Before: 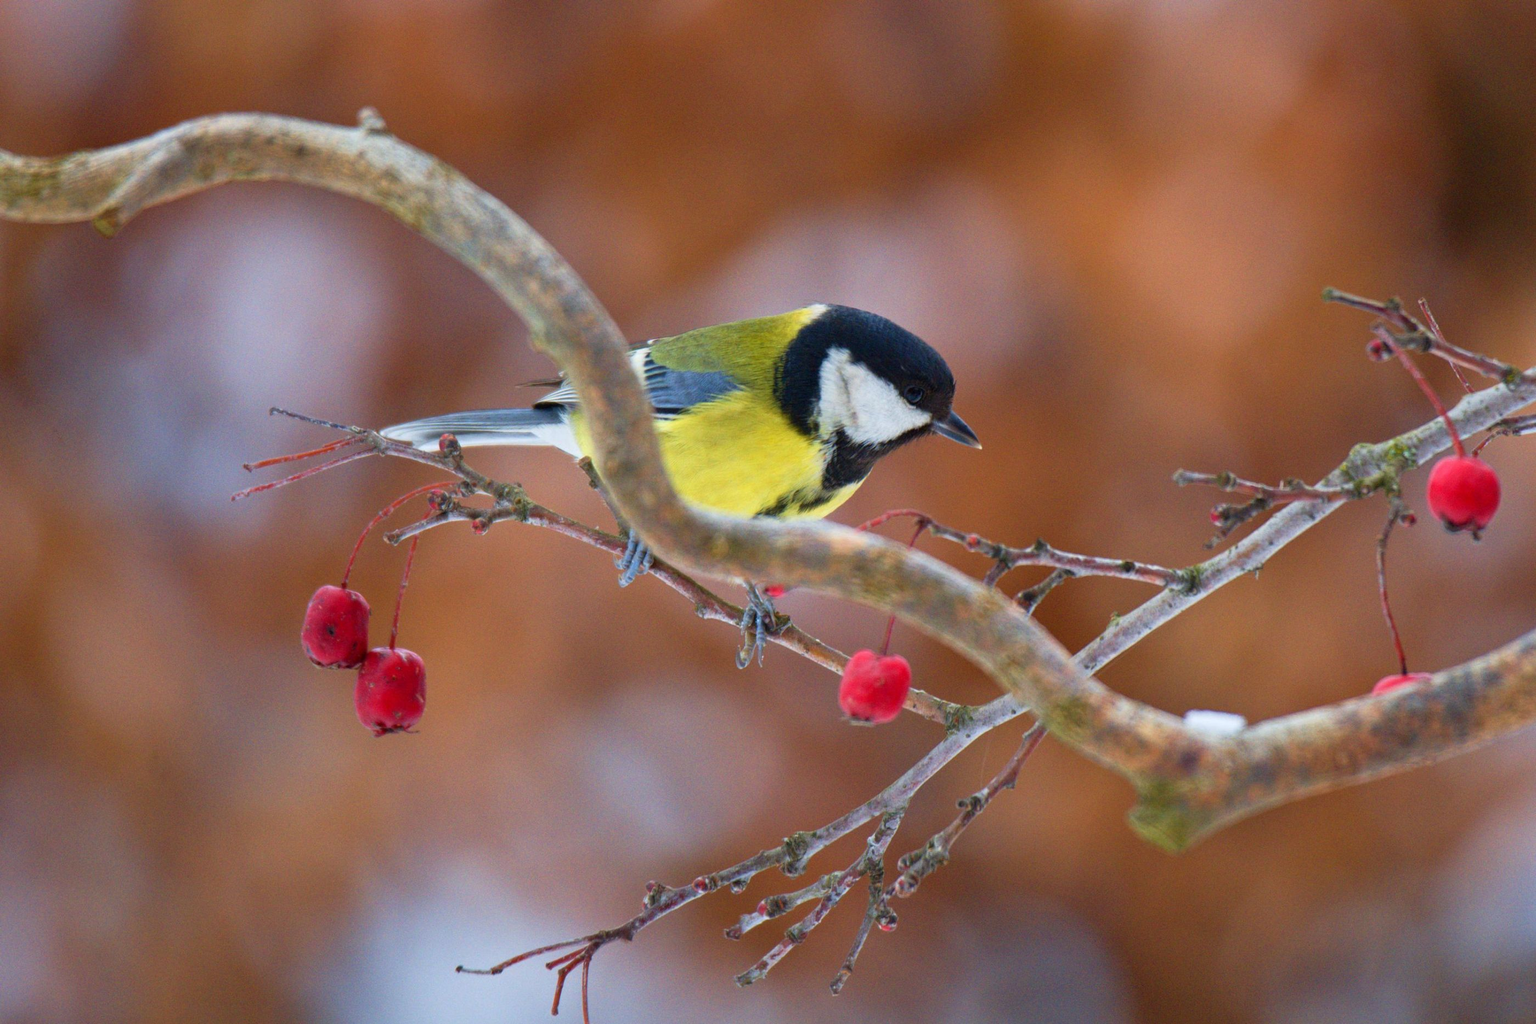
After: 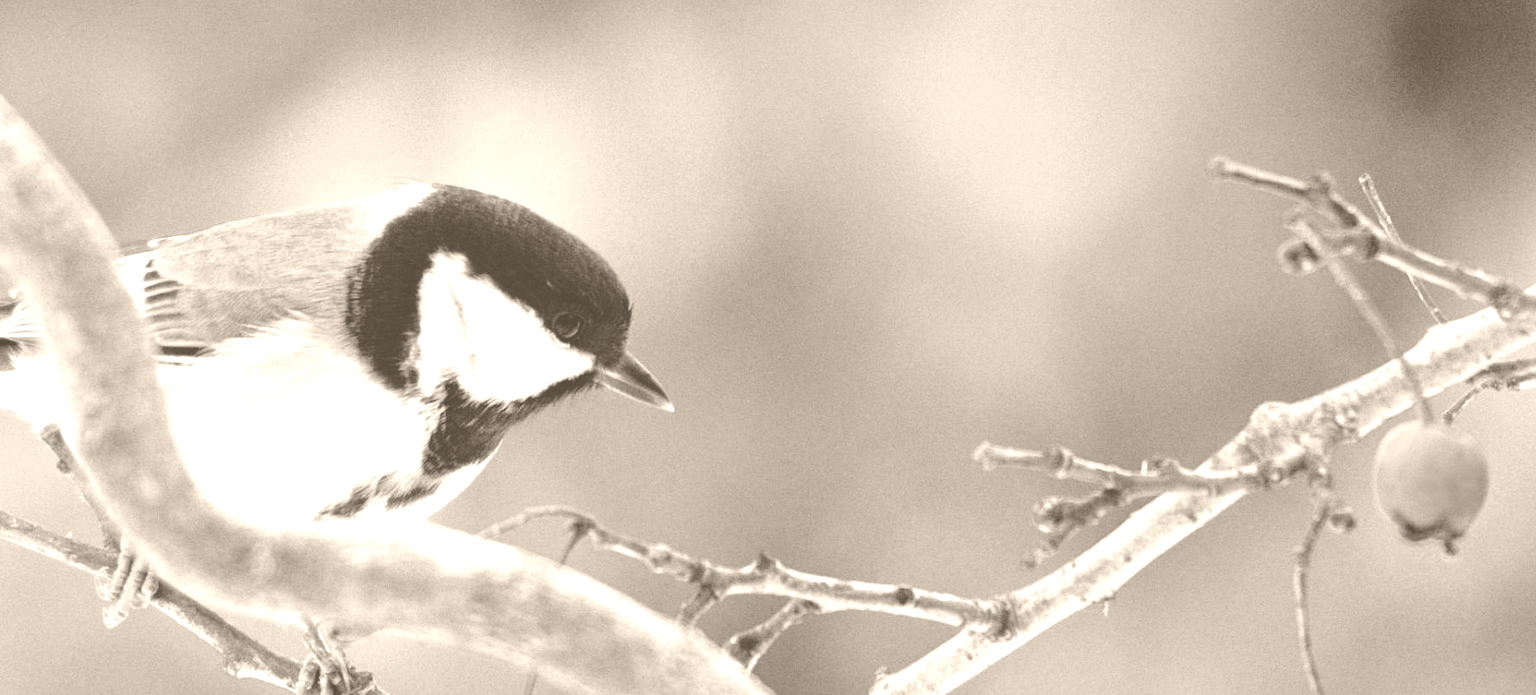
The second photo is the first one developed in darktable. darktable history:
colorize: hue 34.49°, saturation 35.33%, source mix 100%, version 1
crop: left 36.005%, top 18.293%, right 0.31%, bottom 38.444%
white balance: red 0.976, blue 1.04
tone curve: curves: ch0 [(0, 0.022) (0.114, 0.088) (0.282, 0.316) (0.446, 0.511) (0.613, 0.693) (0.786, 0.843) (0.999, 0.949)]; ch1 [(0, 0) (0.395, 0.343) (0.463, 0.427) (0.486, 0.474) (0.503, 0.5) (0.535, 0.522) (0.555, 0.546) (0.594, 0.614) (0.755, 0.793) (1, 1)]; ch2 [(0, 0) (0.369, 0.388) (0.449, 0.431) (0.501, 0.5) (0.528, 0.517) (0.561, 0.598) (0.697, 0.721) (1, 1)], color space Lab, independent channels, preserve colors none
